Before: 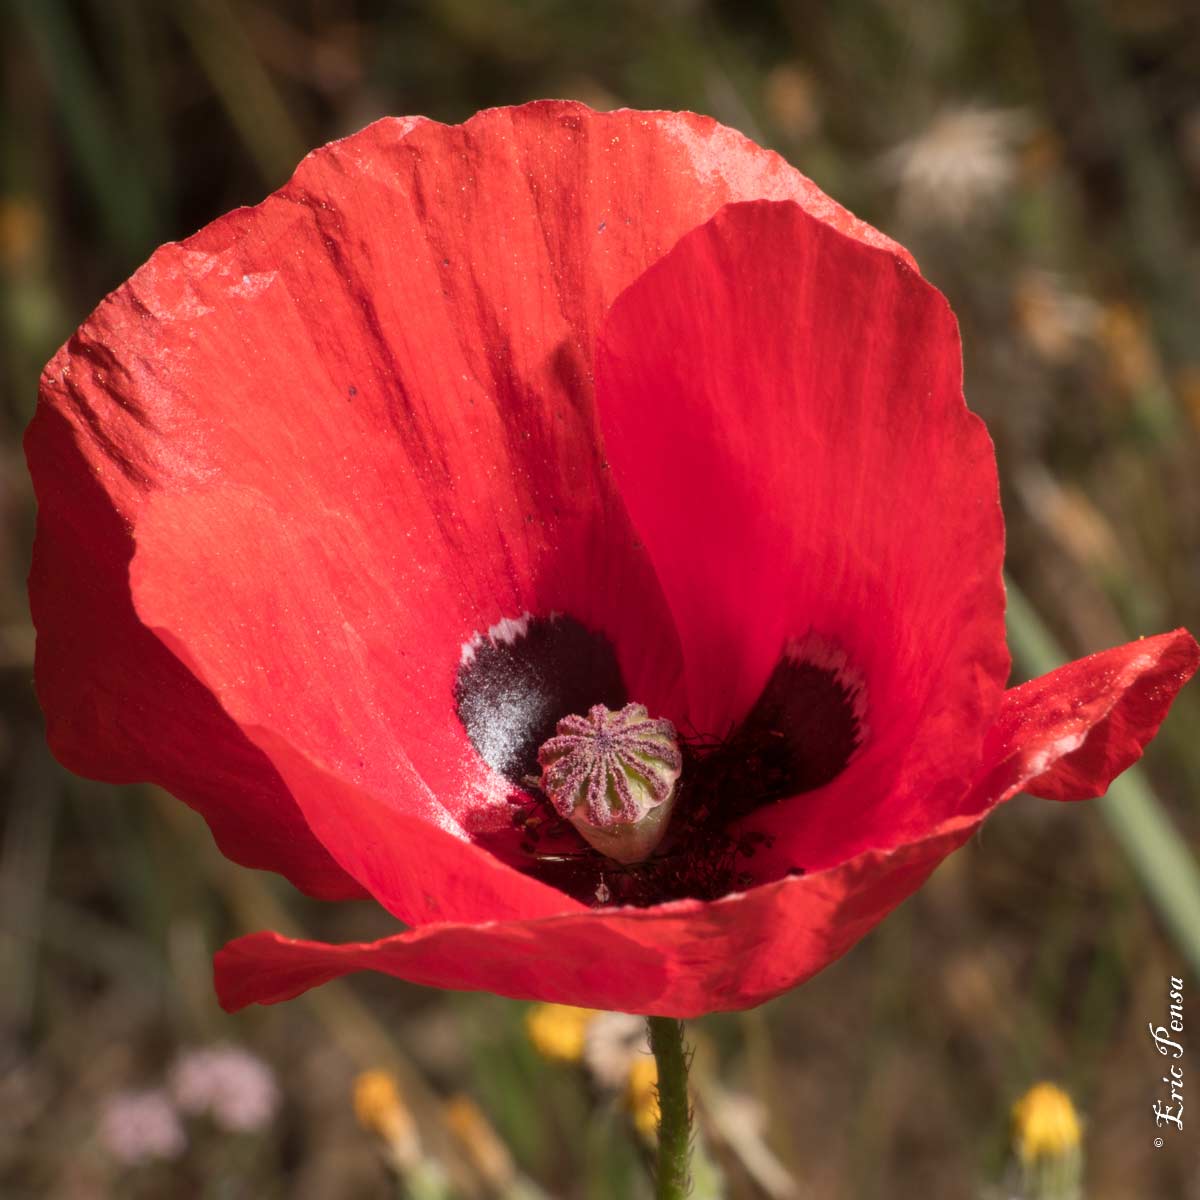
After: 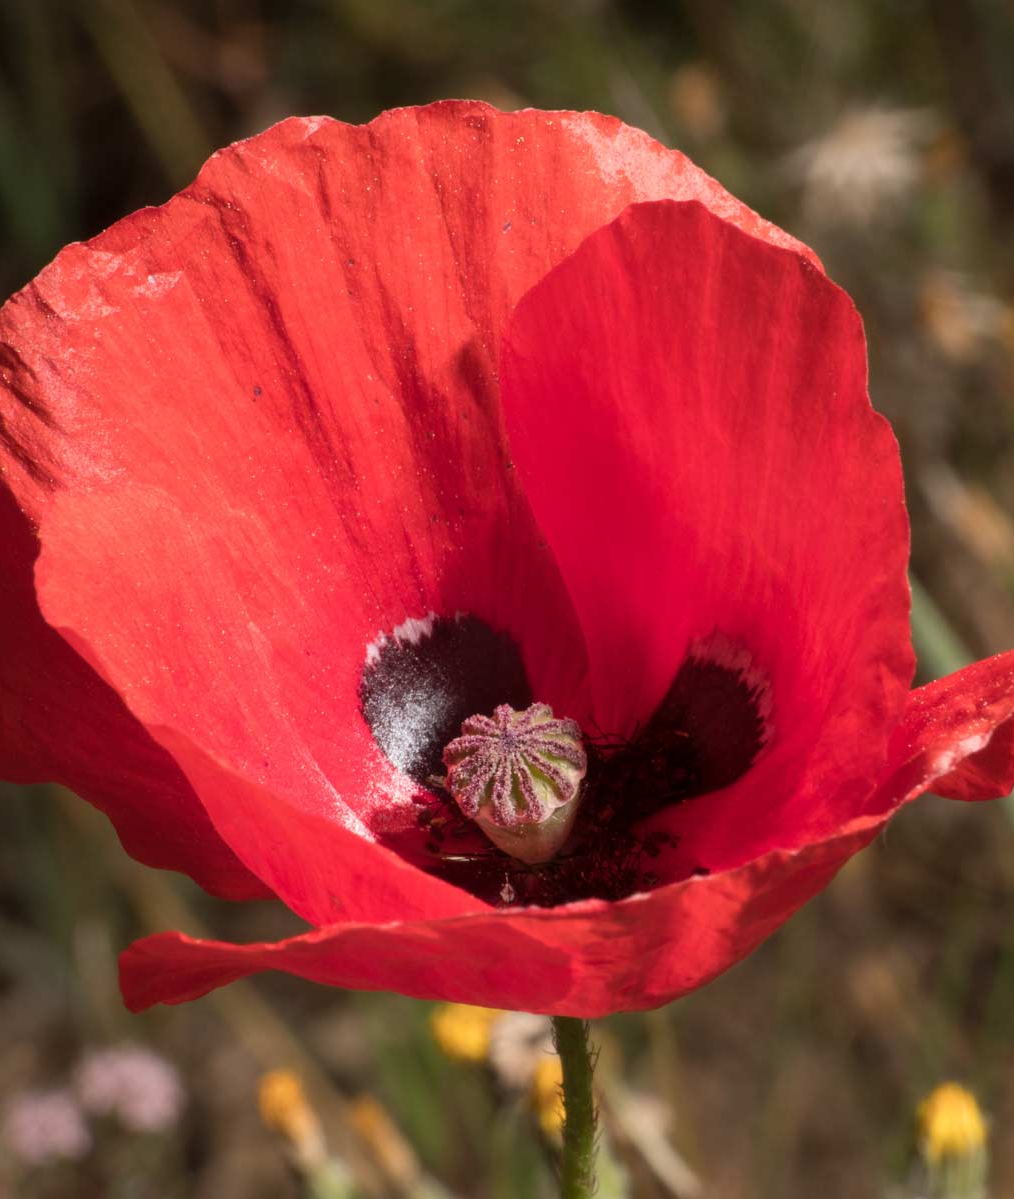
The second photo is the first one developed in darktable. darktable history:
crop: left 7.992%, right 7.443%
